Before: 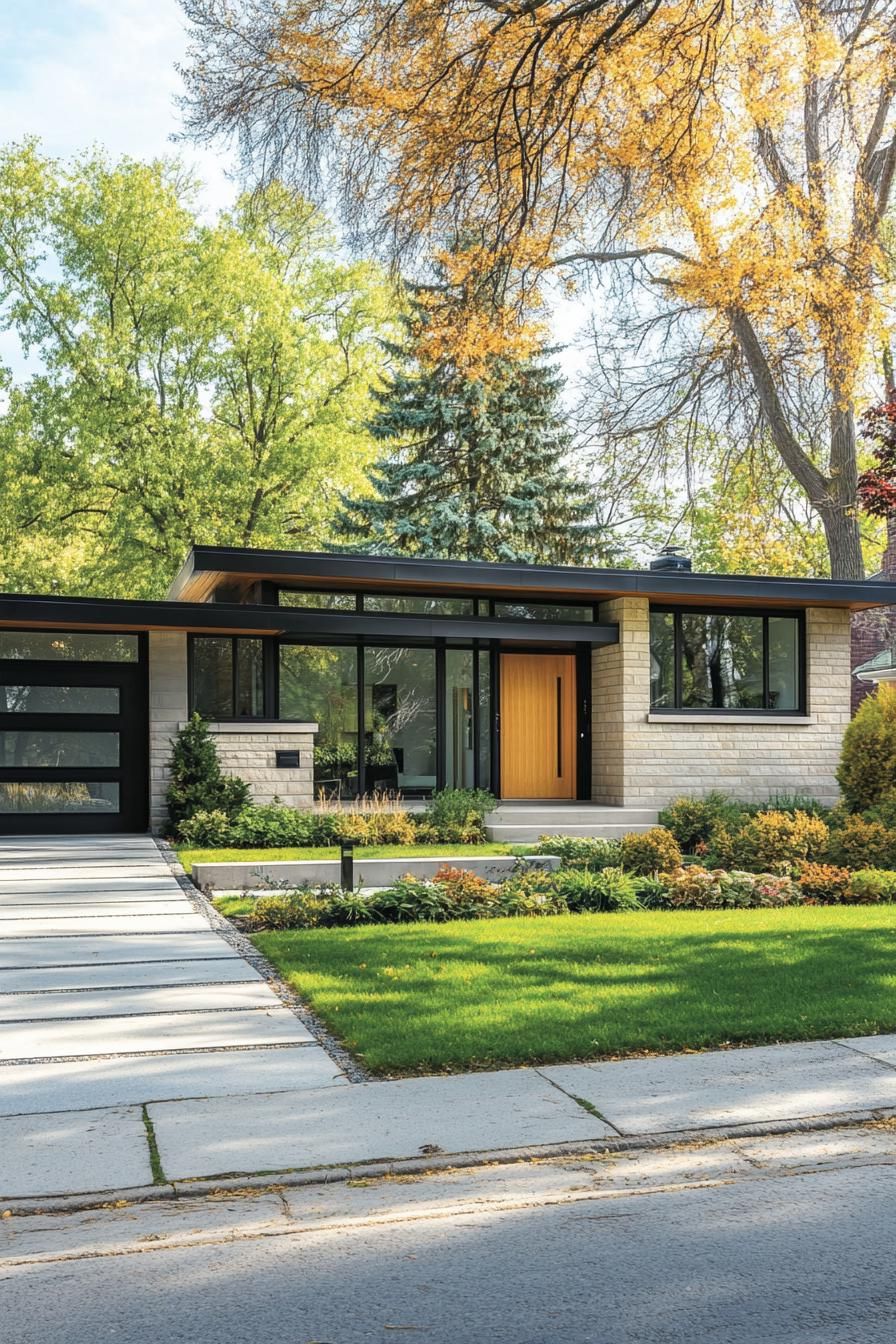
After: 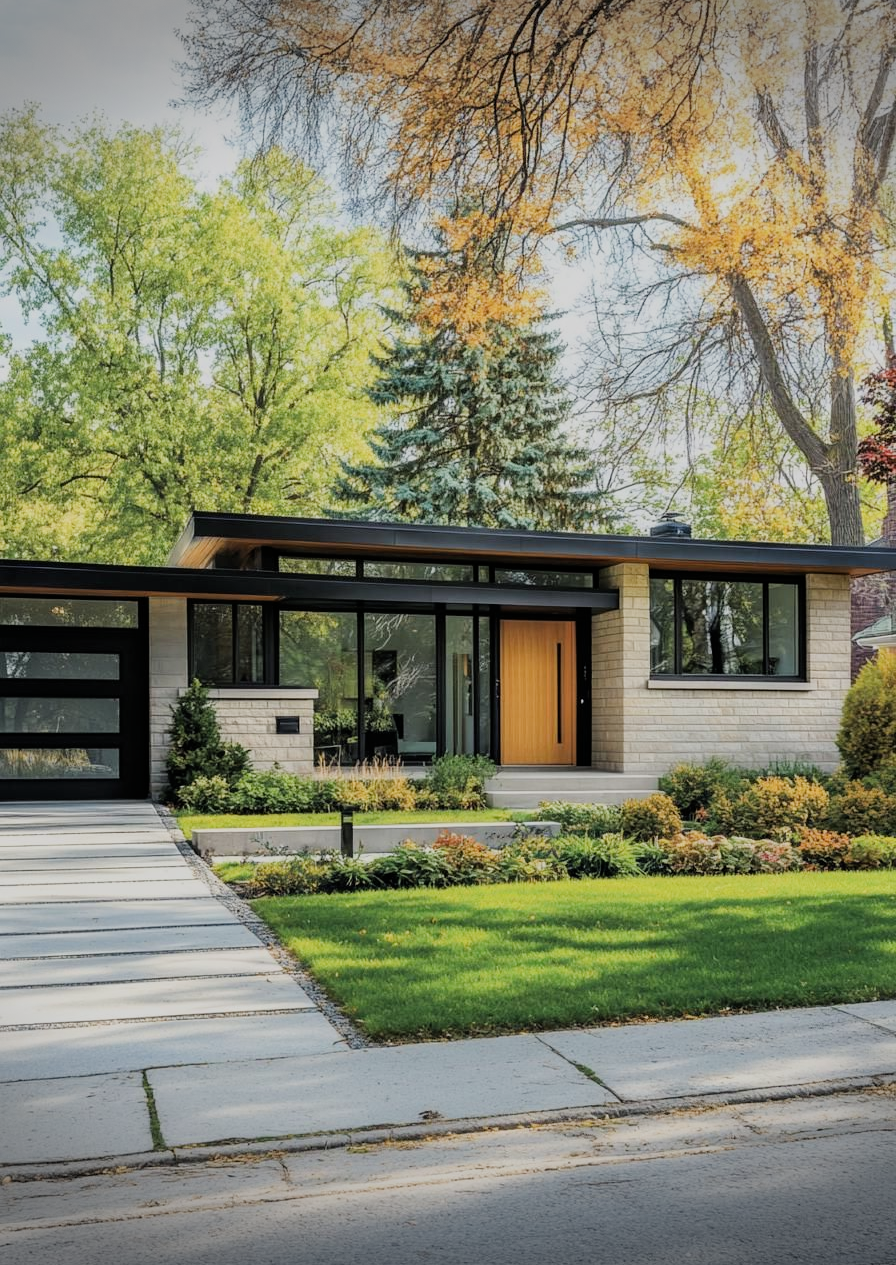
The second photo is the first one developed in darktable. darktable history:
vignetting: fall-off start 88.37%, fall-off radius 43.78%, width/height ratio 1.168, dithering 8-bit output
crop and rotate: top 2.579%, bottom 3.285%
filmic rgb: black relative exposure -7.65 EV, white relative exposure 4.56 EV, threshold 5.99 EV, hardness 3.61, enable highlight reconstruction true
